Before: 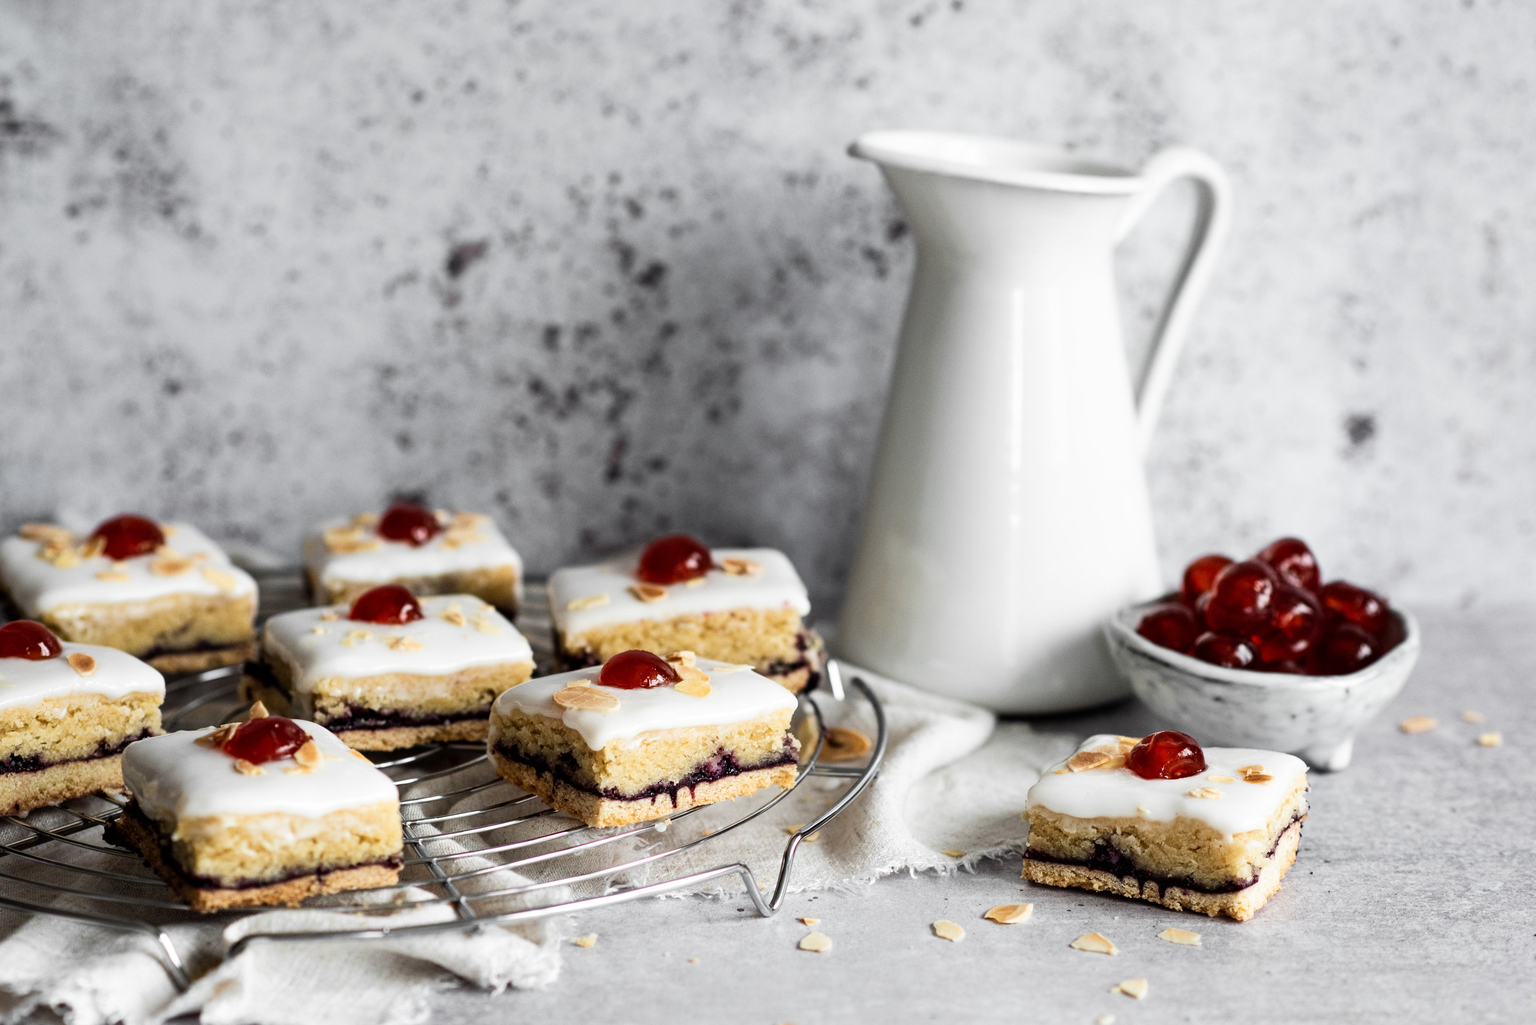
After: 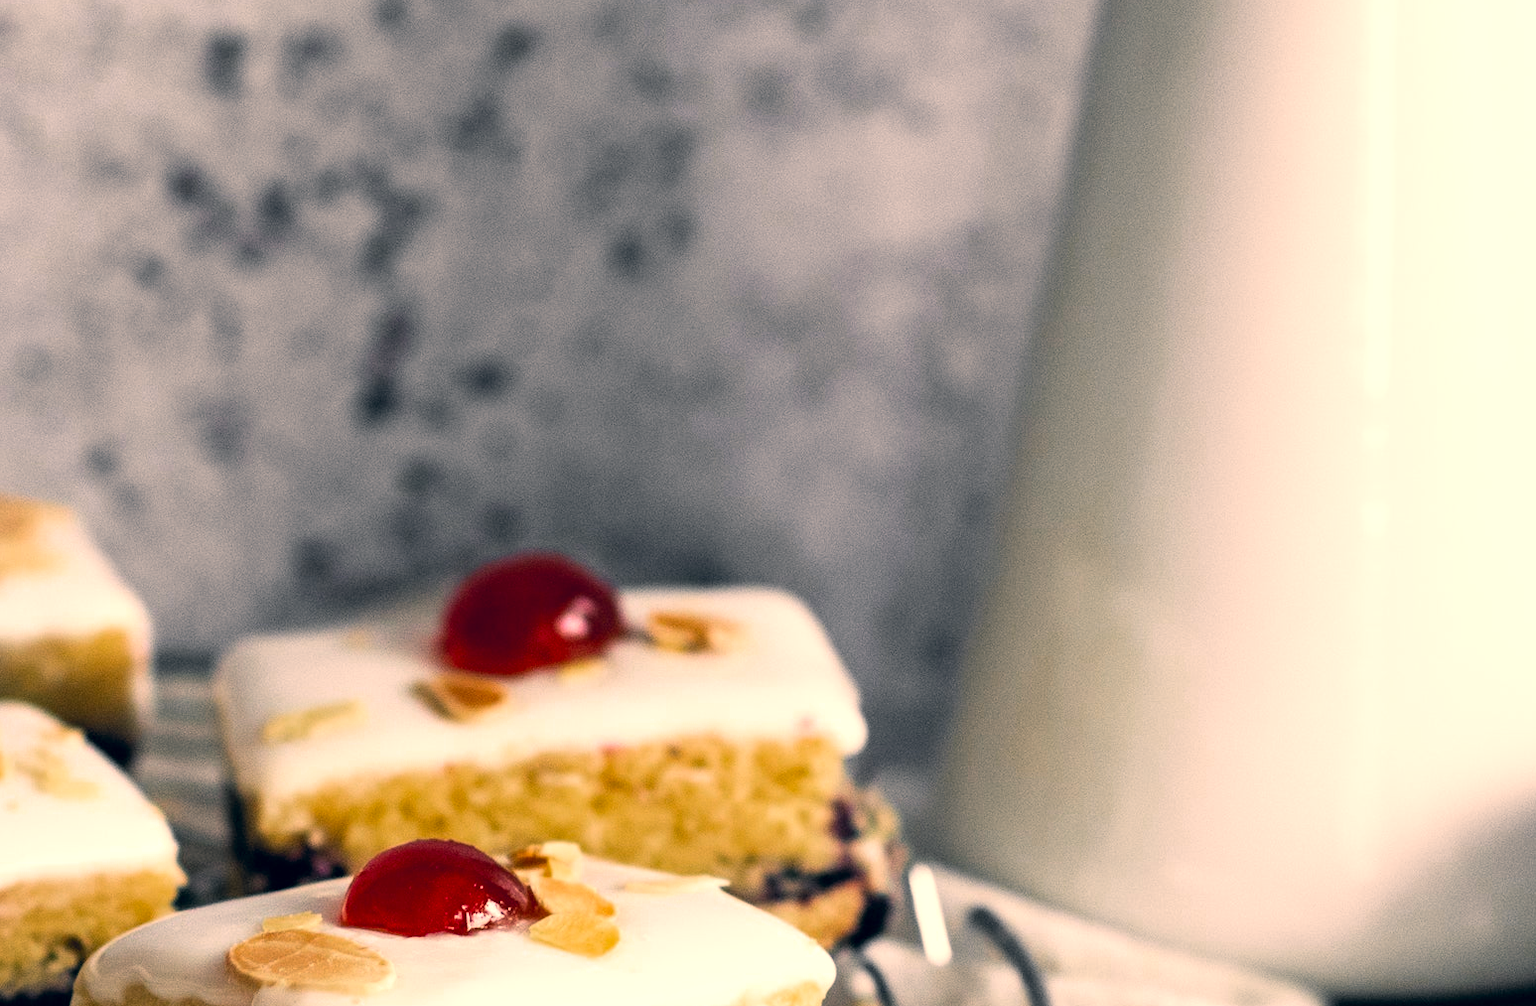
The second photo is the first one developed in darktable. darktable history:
crop: left 30.045%, top 30.435%, right 29.665%, bottom 29.996%
color zones: curves: ch0 [(0, 0.48) (0.209, 0.398) (0.305, 0.332) (0.429, 0.493) (0.571, 0.5) (0.714, 0.5) (0.857, 0.5) (1, 0.48)]; ch1 [(0, 0.633) (0.143, 0.586) (0.286, 0.489) (0.429, 0.448) (0.571, 0.31) (0.714, 0.335) (0.857, 0.492) (1, 0.633)]; ch2 [(0, 0.448) (0.143, 0.498) (0.286, 0.5) (0.429, 0.5) (0.571, 0.5) (0.714, 0.5) (0.857, 0.5) (1, 0.448)]
color correction: highlights a* 10.26, highlights b* 14.8, shadows a* -10.23, shadows b* -14.88
exposure: black level correction 0.001, exposure 0.499 EV, compensate exposure bias true, compensate highlight preservation false
